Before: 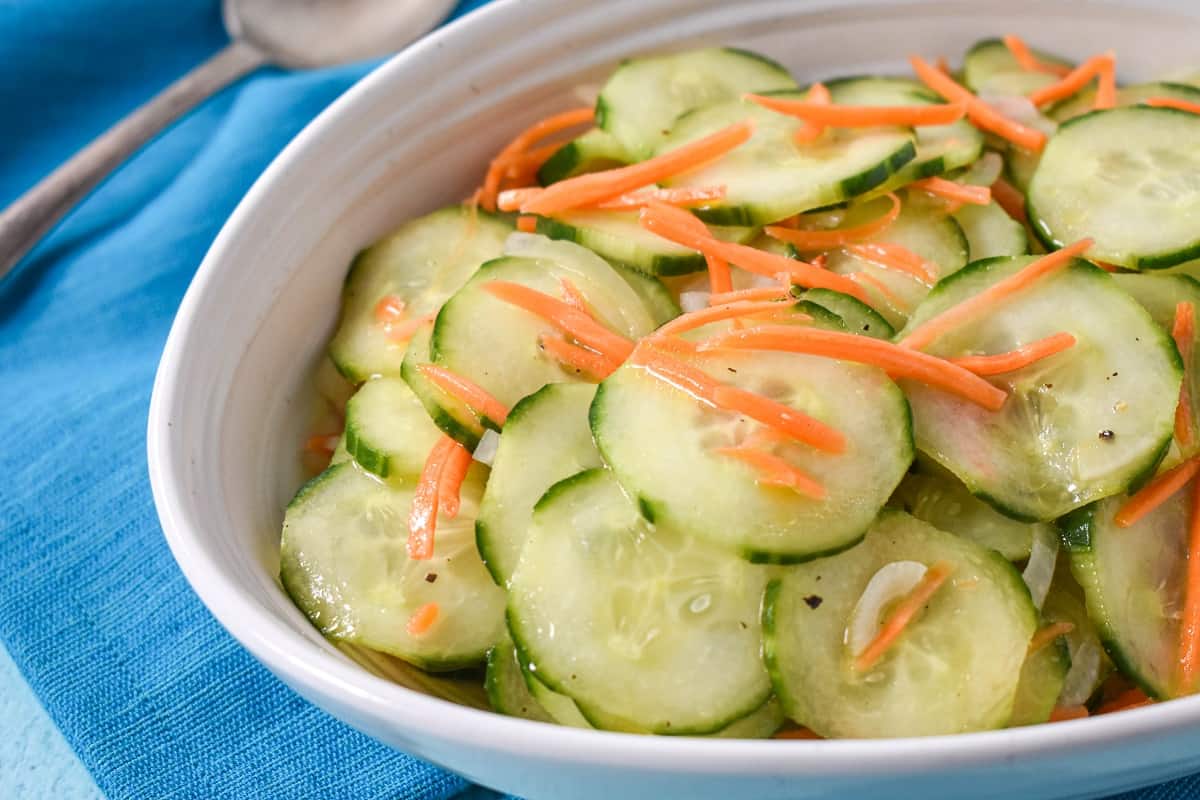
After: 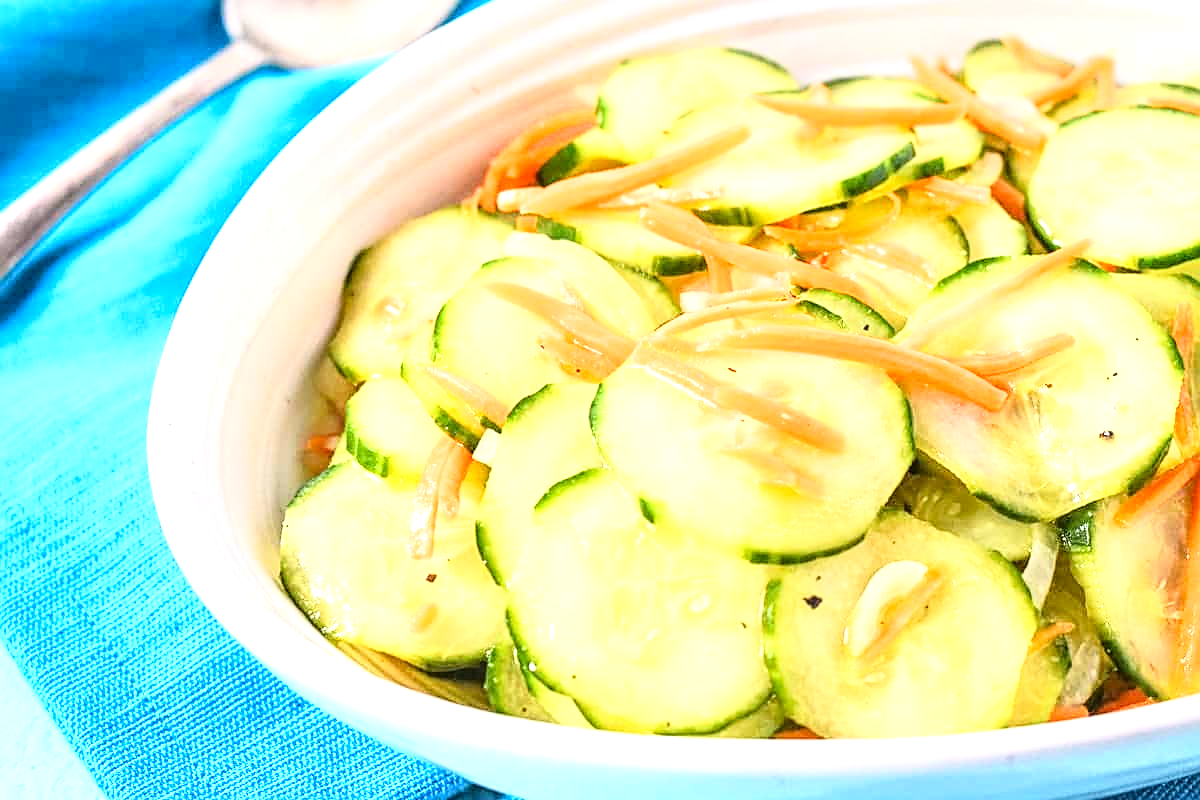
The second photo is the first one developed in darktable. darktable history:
sharpen: on, module defaults
local contrast: highlights 62%, detail 143%, midtone range 0.424
exposure: exposure 1.158 EV, compensate highlight preservation false
base curve: curves: ch0 [(0, 0) (0.028, 0.03) (0.121, 0.232) (0.46, 0.748) (0.859, 0.968) (1, 1)]
tone equalizer: on, module defaults
